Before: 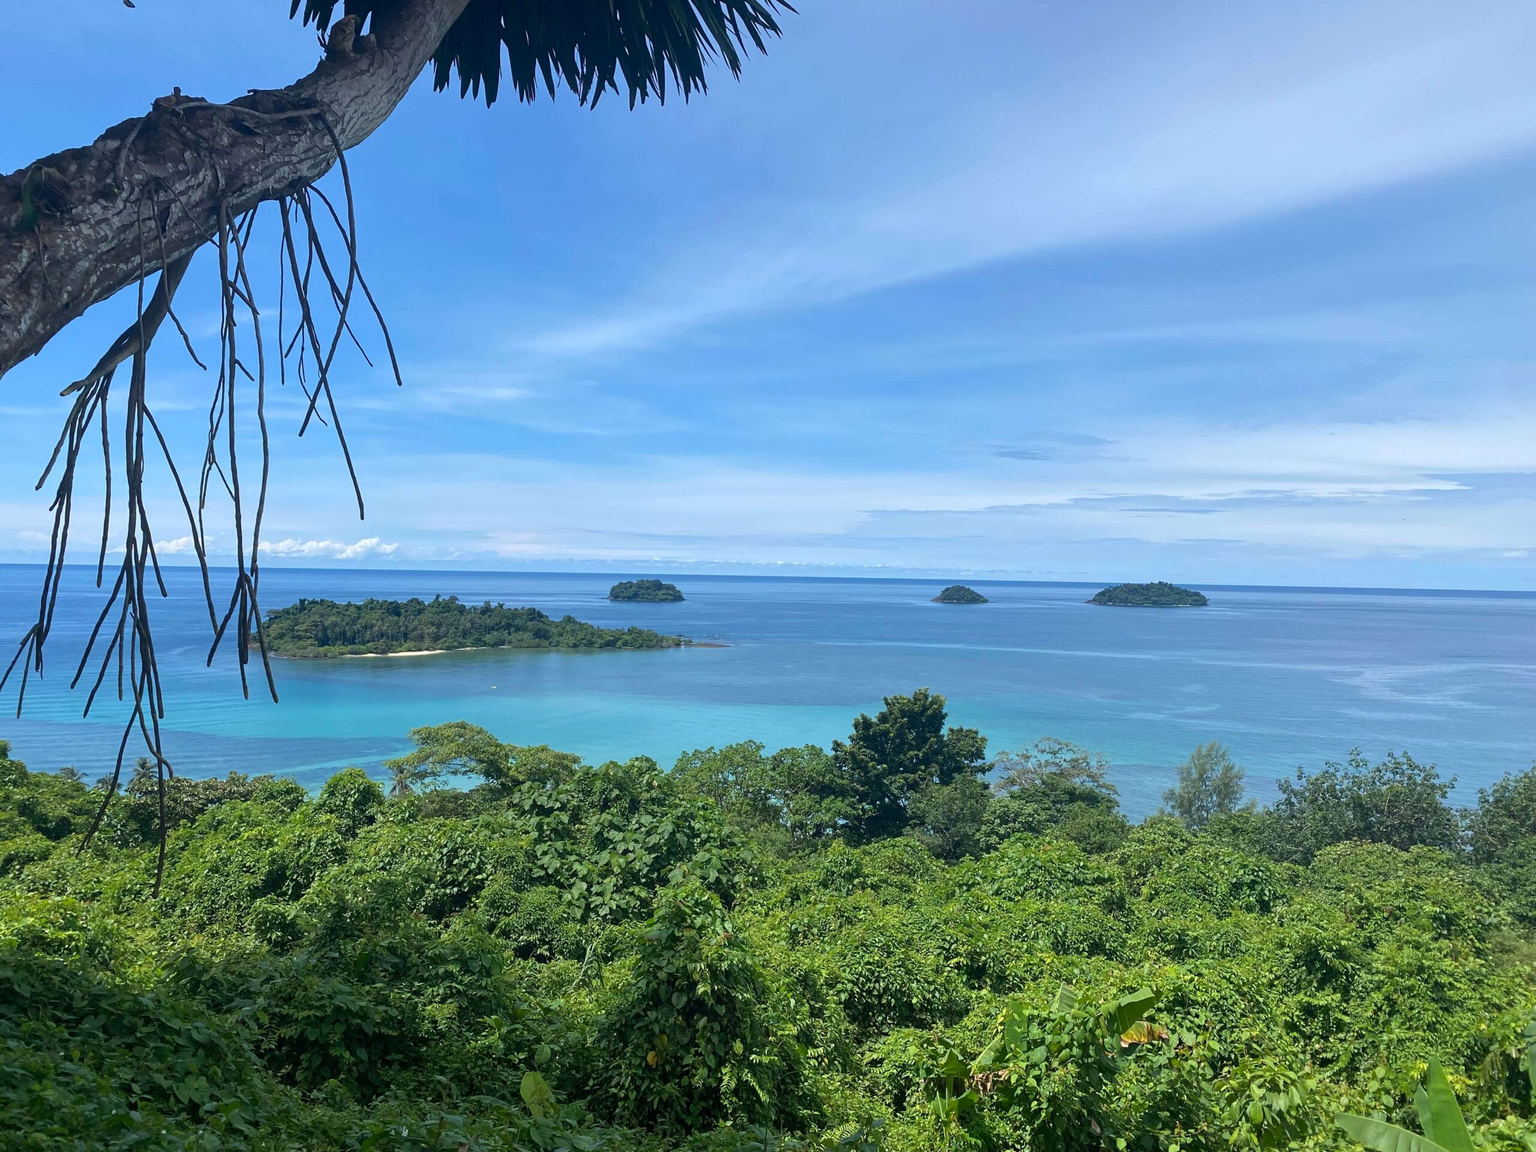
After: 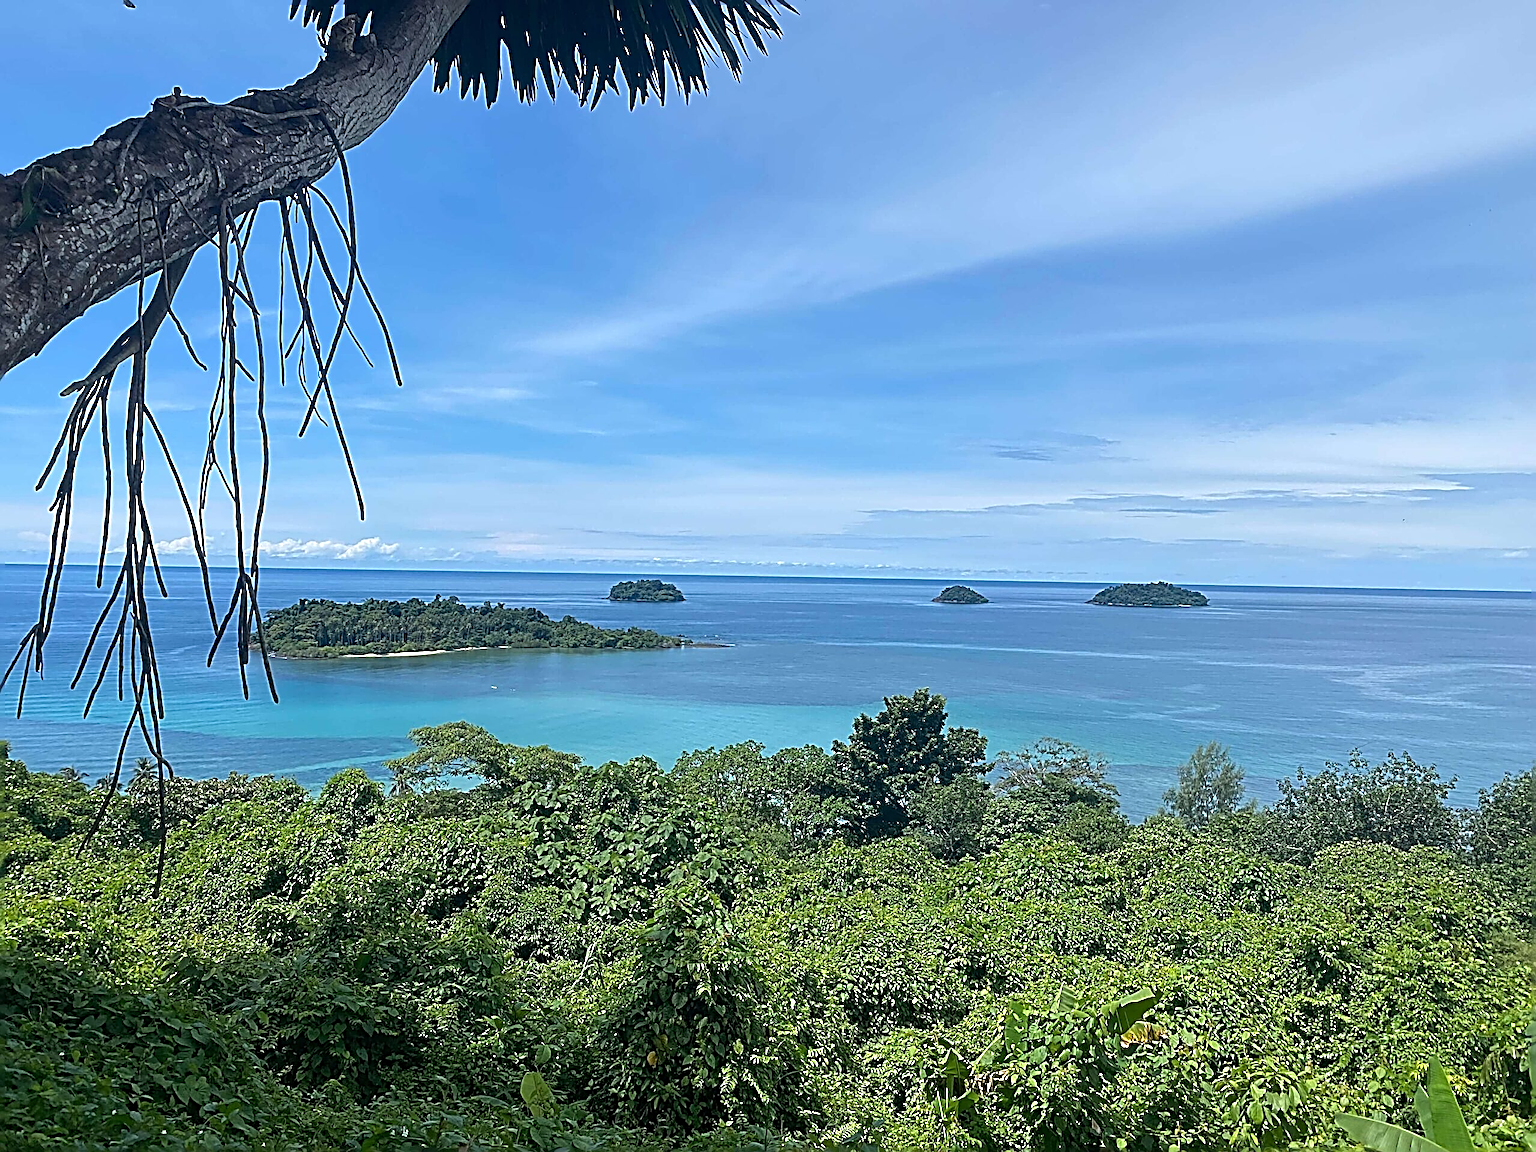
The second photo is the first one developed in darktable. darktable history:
sharpen: radius 3.185, amount 1.719
